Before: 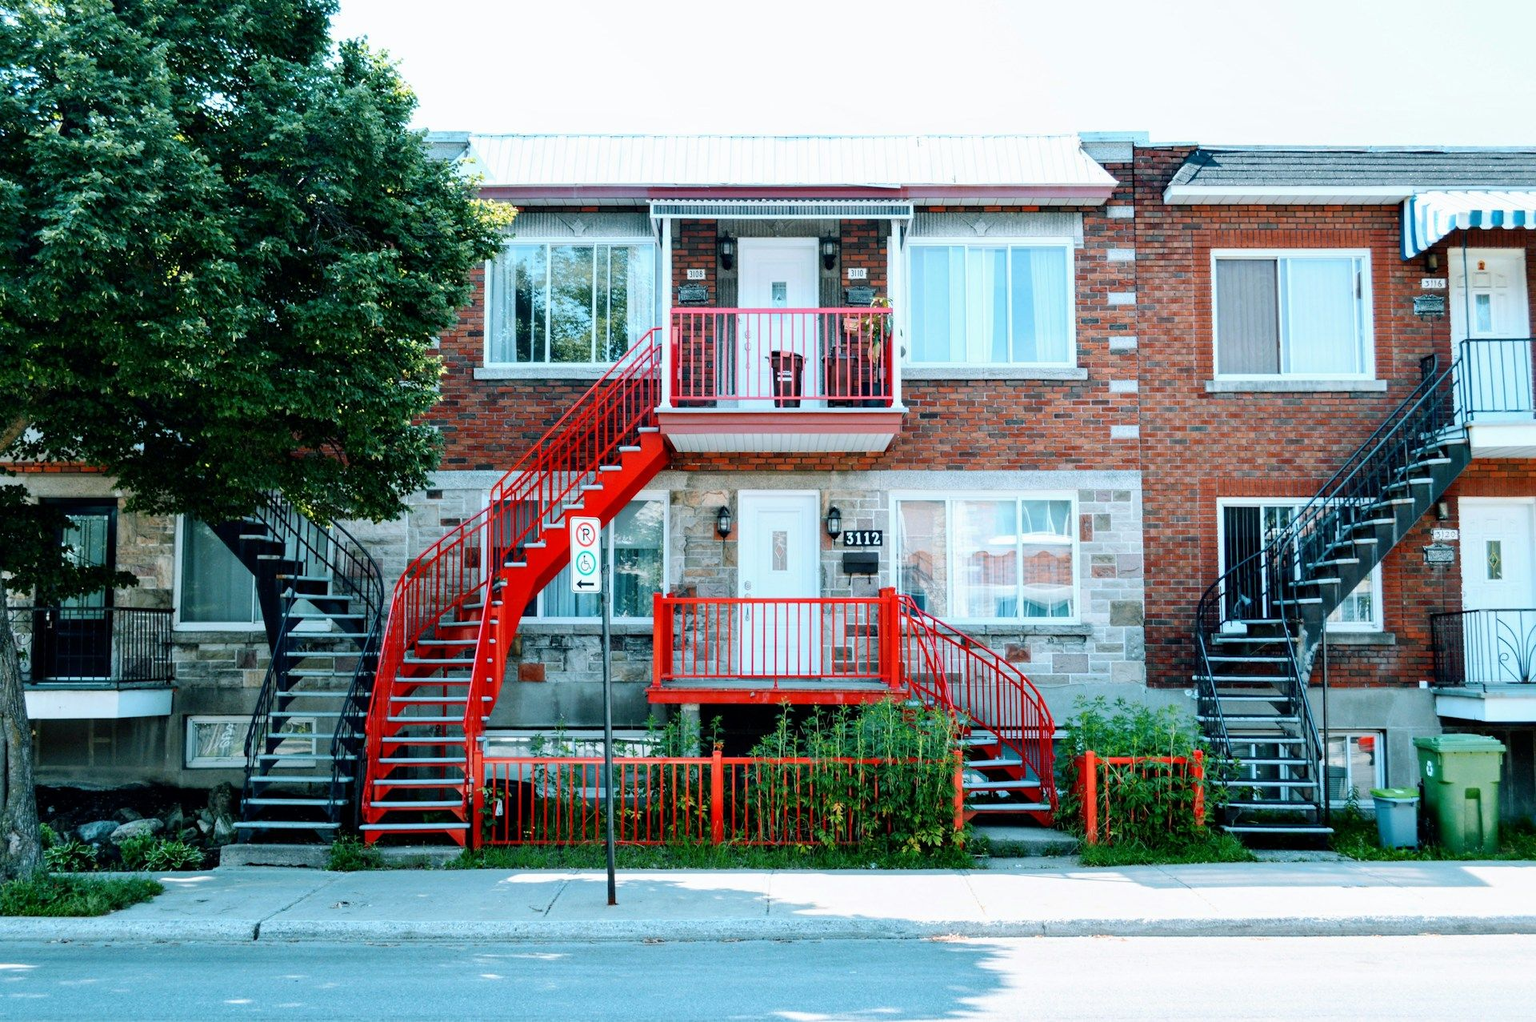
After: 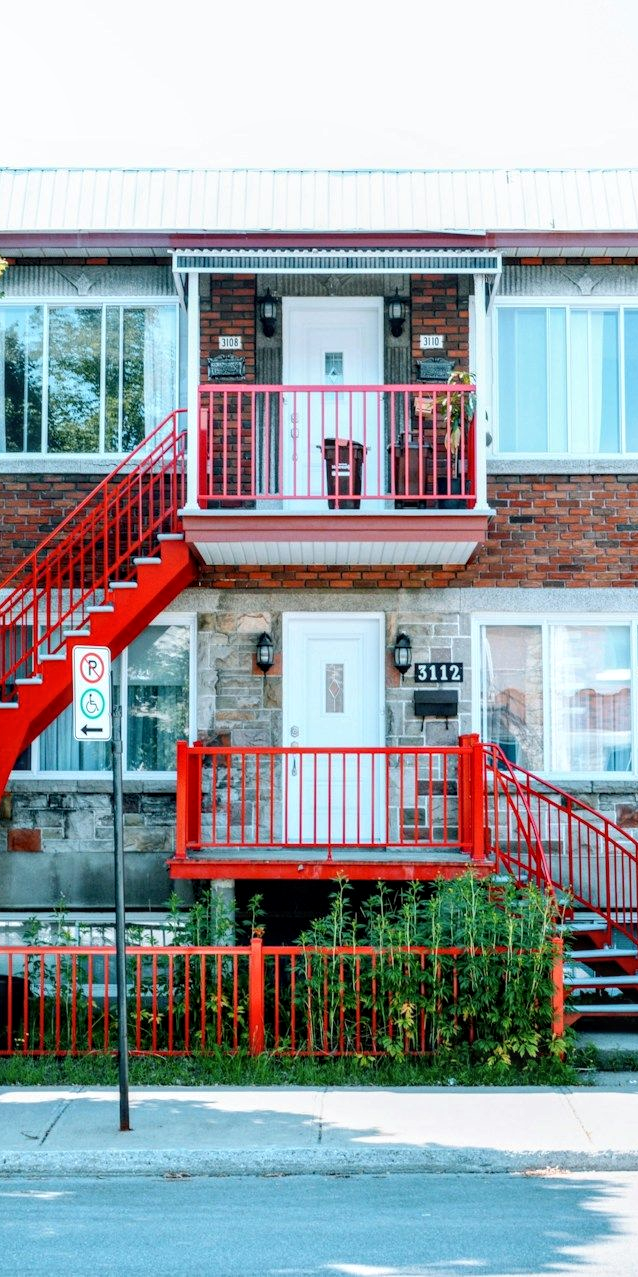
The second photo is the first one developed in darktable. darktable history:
crop: left 33.36%, right 33.36%
local contrast: on, module defaults
